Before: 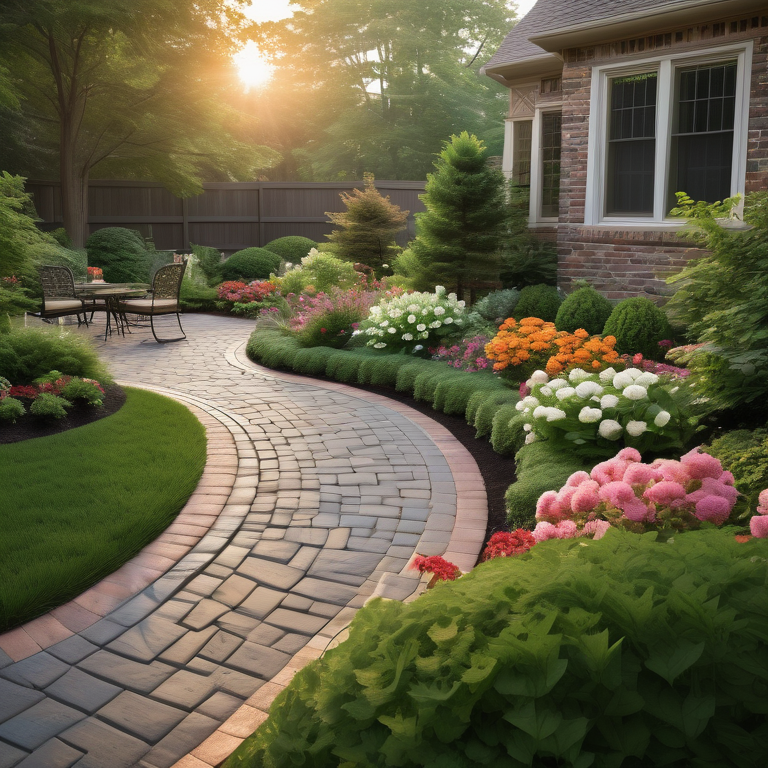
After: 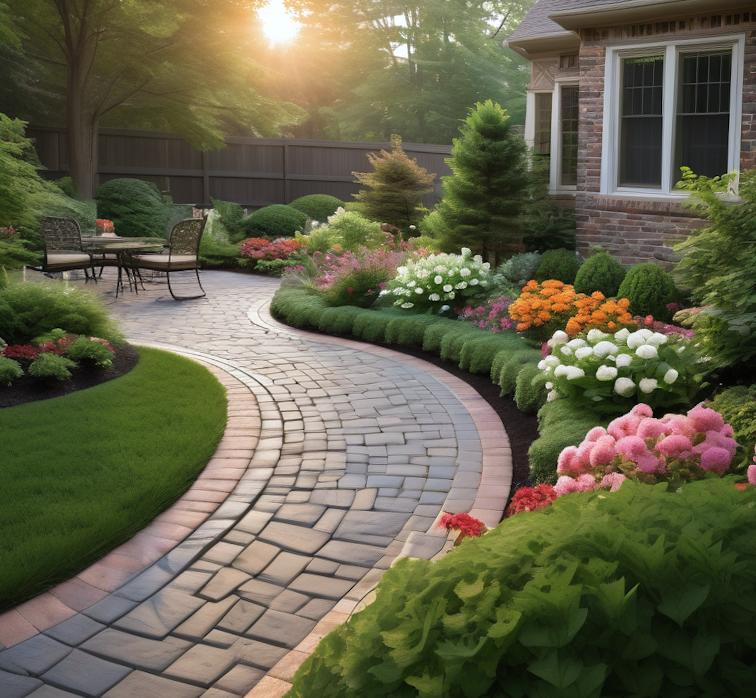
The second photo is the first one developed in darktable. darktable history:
white balance: red 0.974, blue 1.044
rotate and perspective: rotation -0.013°, lens shift (vertical) -0.027, lens shift (horizontal) 0.178, crop left 0.016, crop right 0.989, crop top 0.082, crop bottom 0.918
levels: mode automatic, black 0.023%, white 99.97%, levels [0.062, 0.494, 0.925]
